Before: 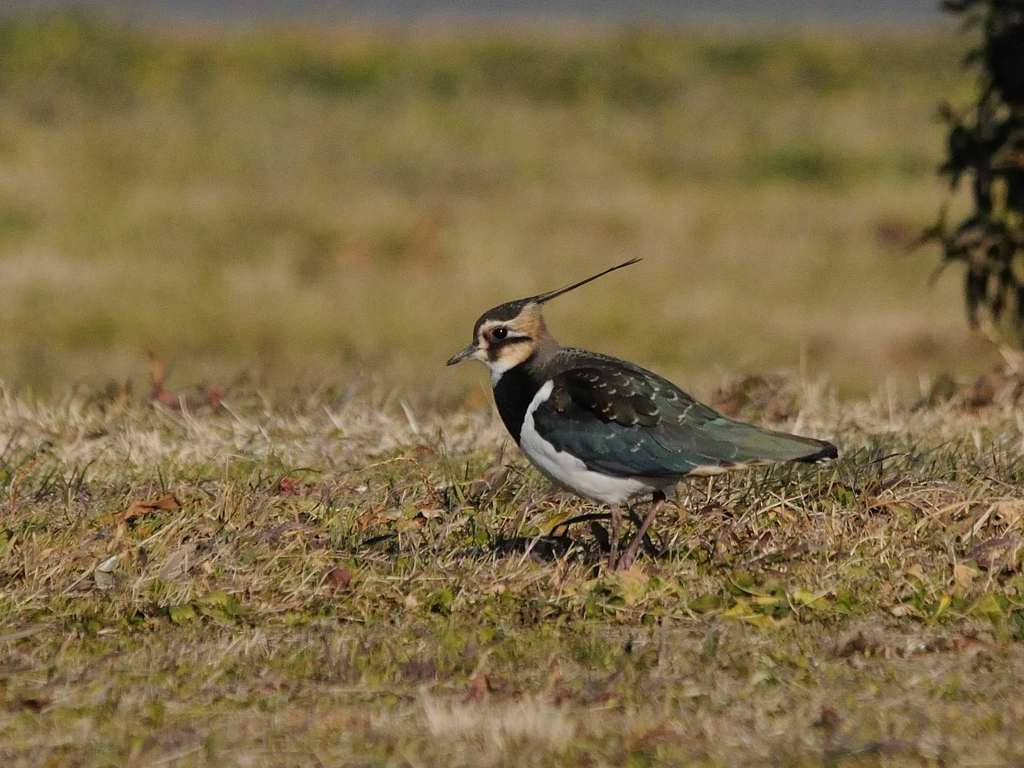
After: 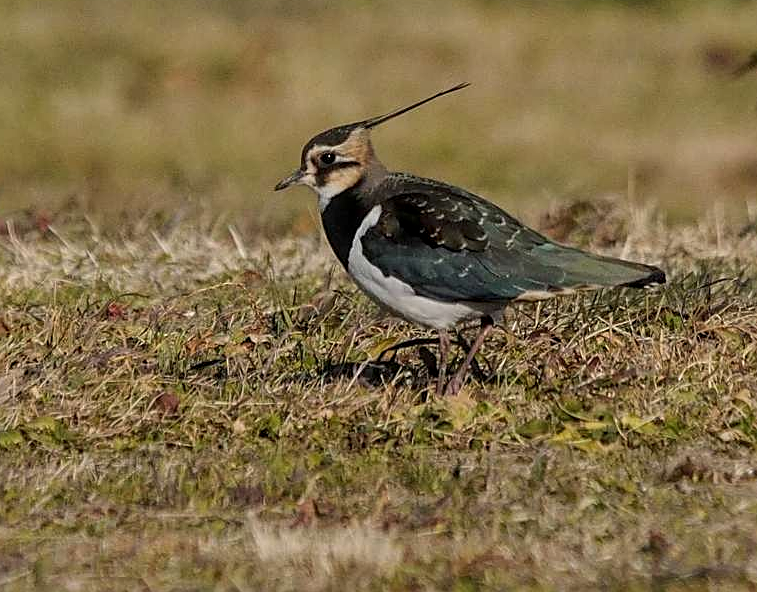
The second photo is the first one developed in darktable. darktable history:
crop: left 16.871%, top 22.857%, right 9.116%
sharpen: on, module defaults
local contrast: on, module defaults
